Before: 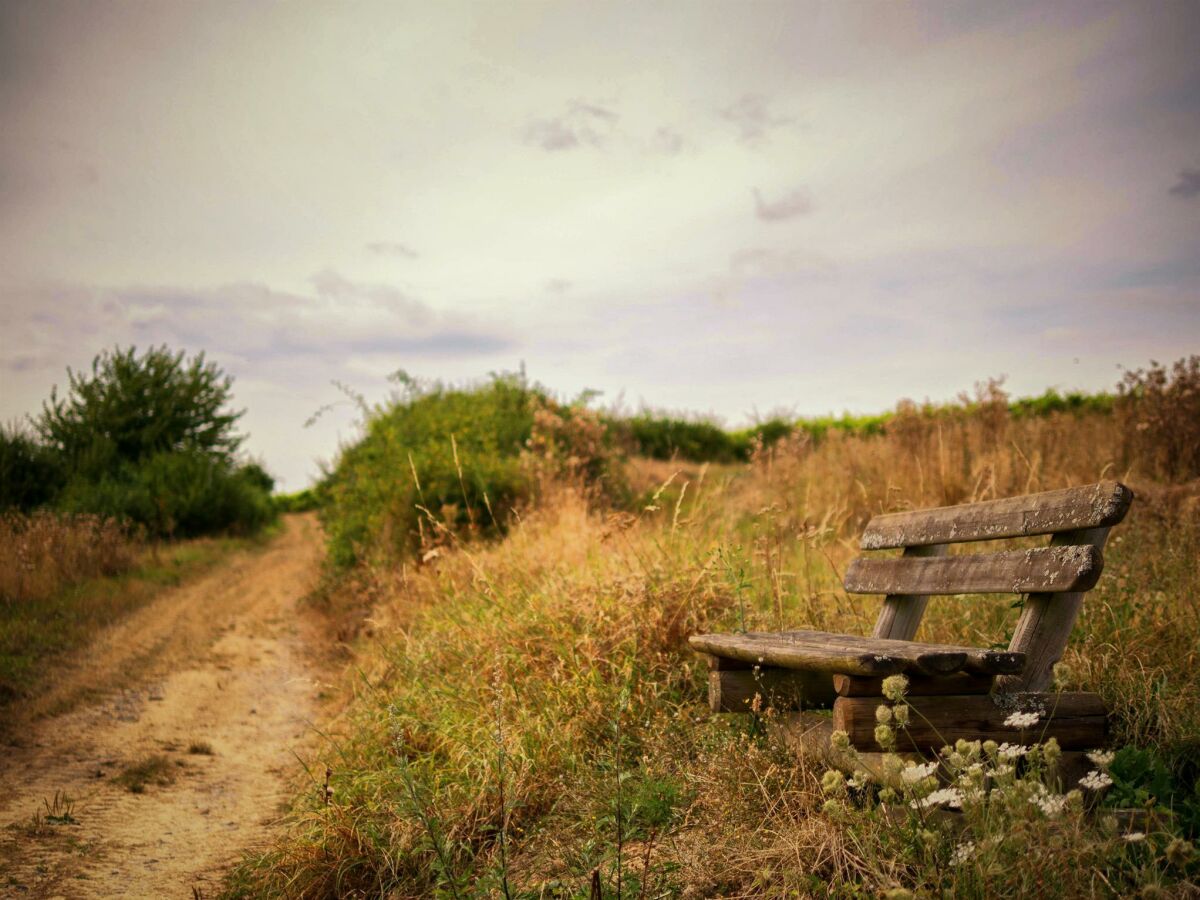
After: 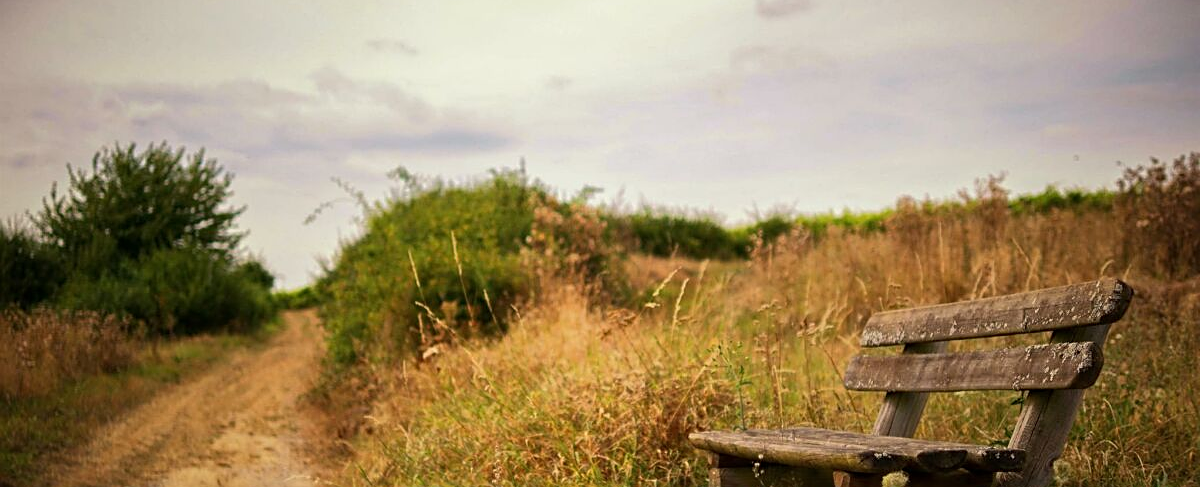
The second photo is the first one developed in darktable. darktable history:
crop and rotate: top 22.608%, bottom 23.239%
sharpen: on, module defaults
